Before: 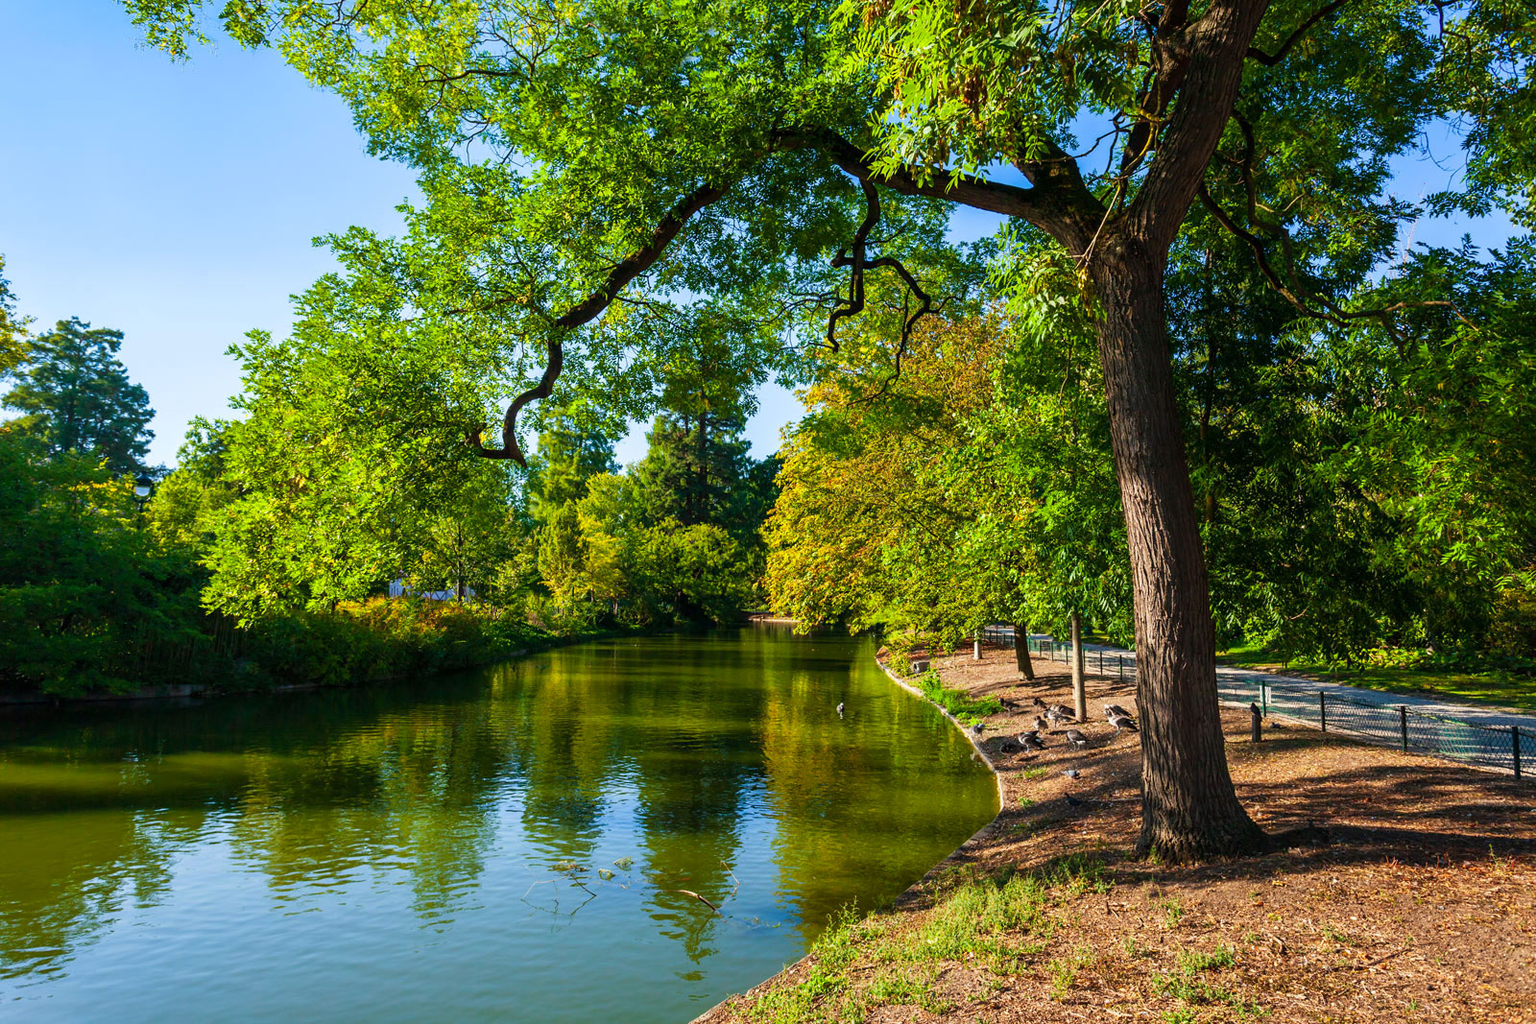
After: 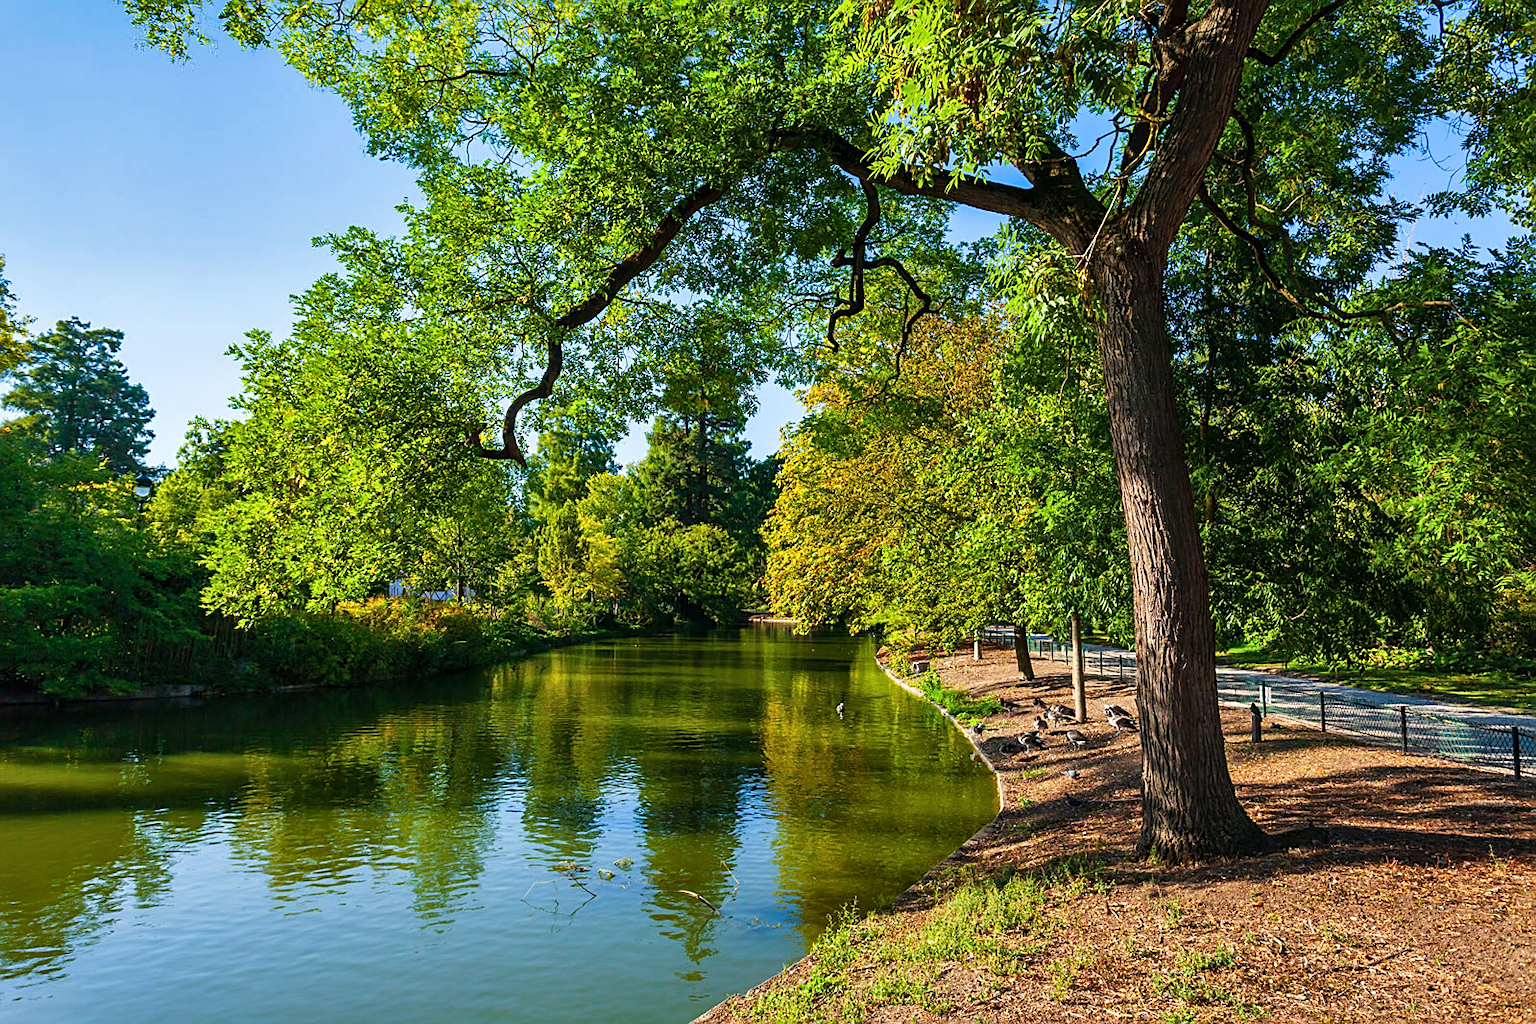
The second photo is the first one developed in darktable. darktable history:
shadows and highlights: shadows 47.59, highlights -42.43, soften with gaussian
sharpen: on, module defaults
